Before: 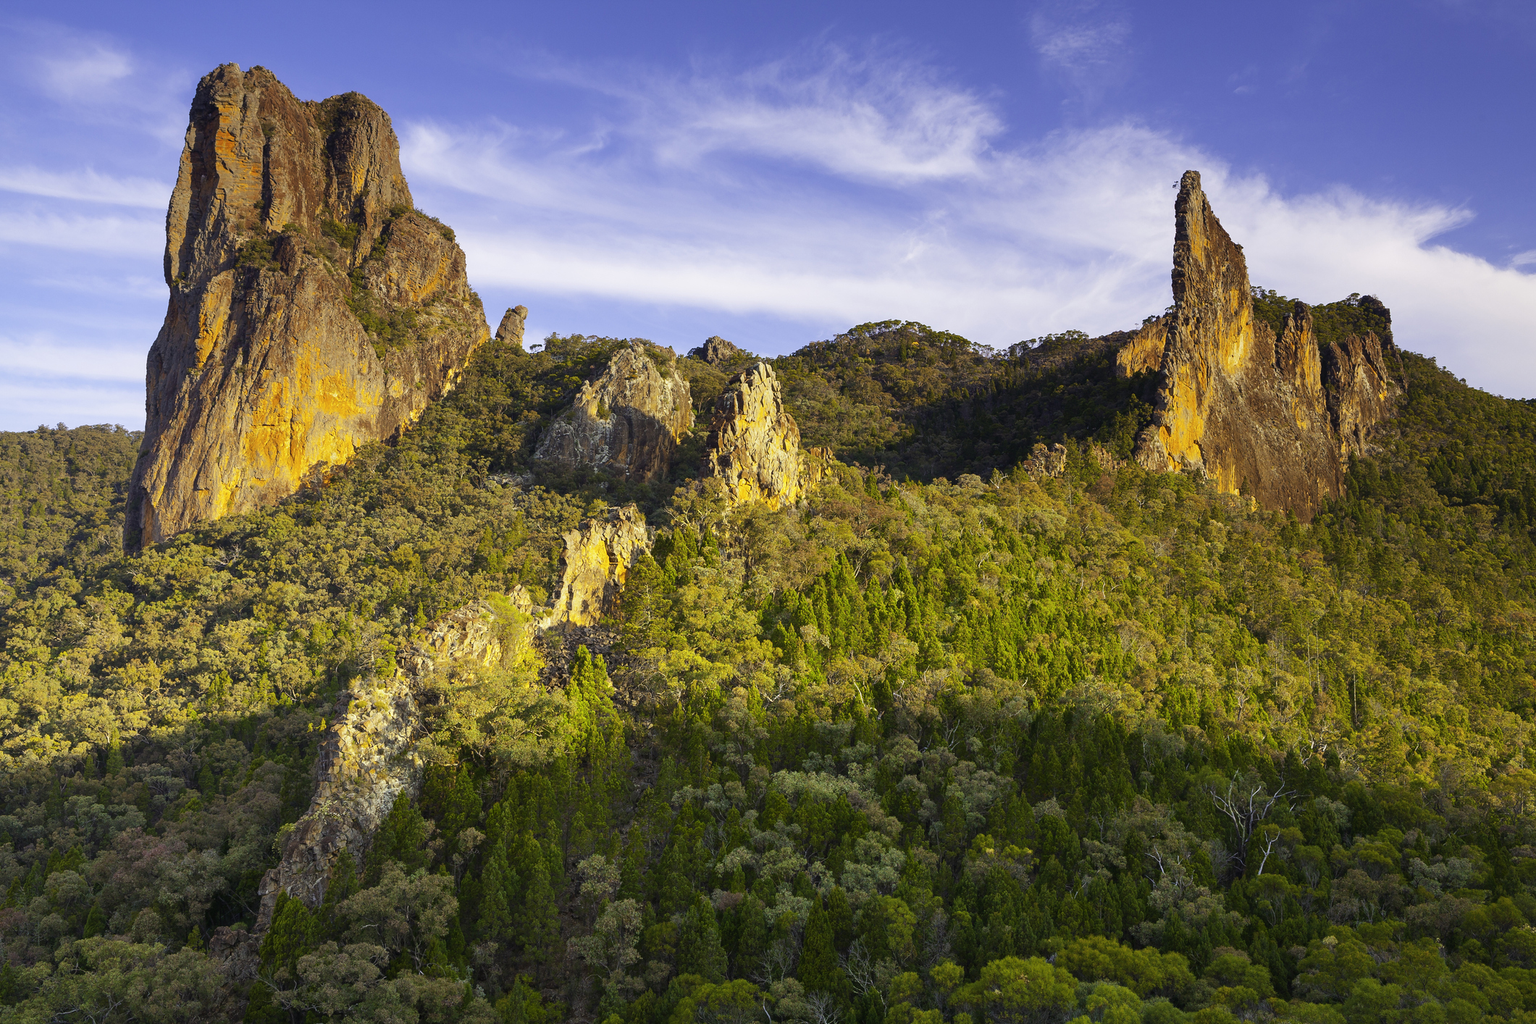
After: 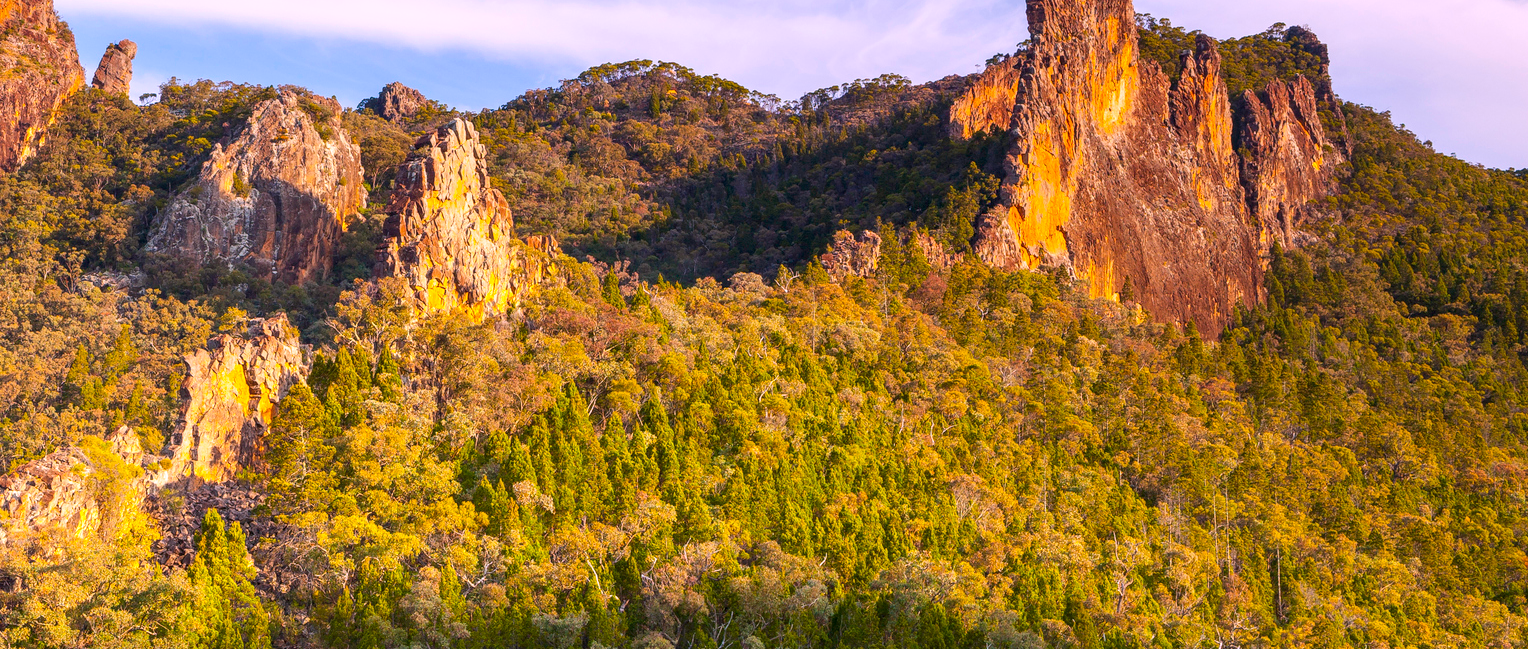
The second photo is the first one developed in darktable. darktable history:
crop and rotate: left 27.938%, top 27.046%, bottom 27.046%
white balance: red 1.066, blue 1.119
local contrast: on, module defaults
